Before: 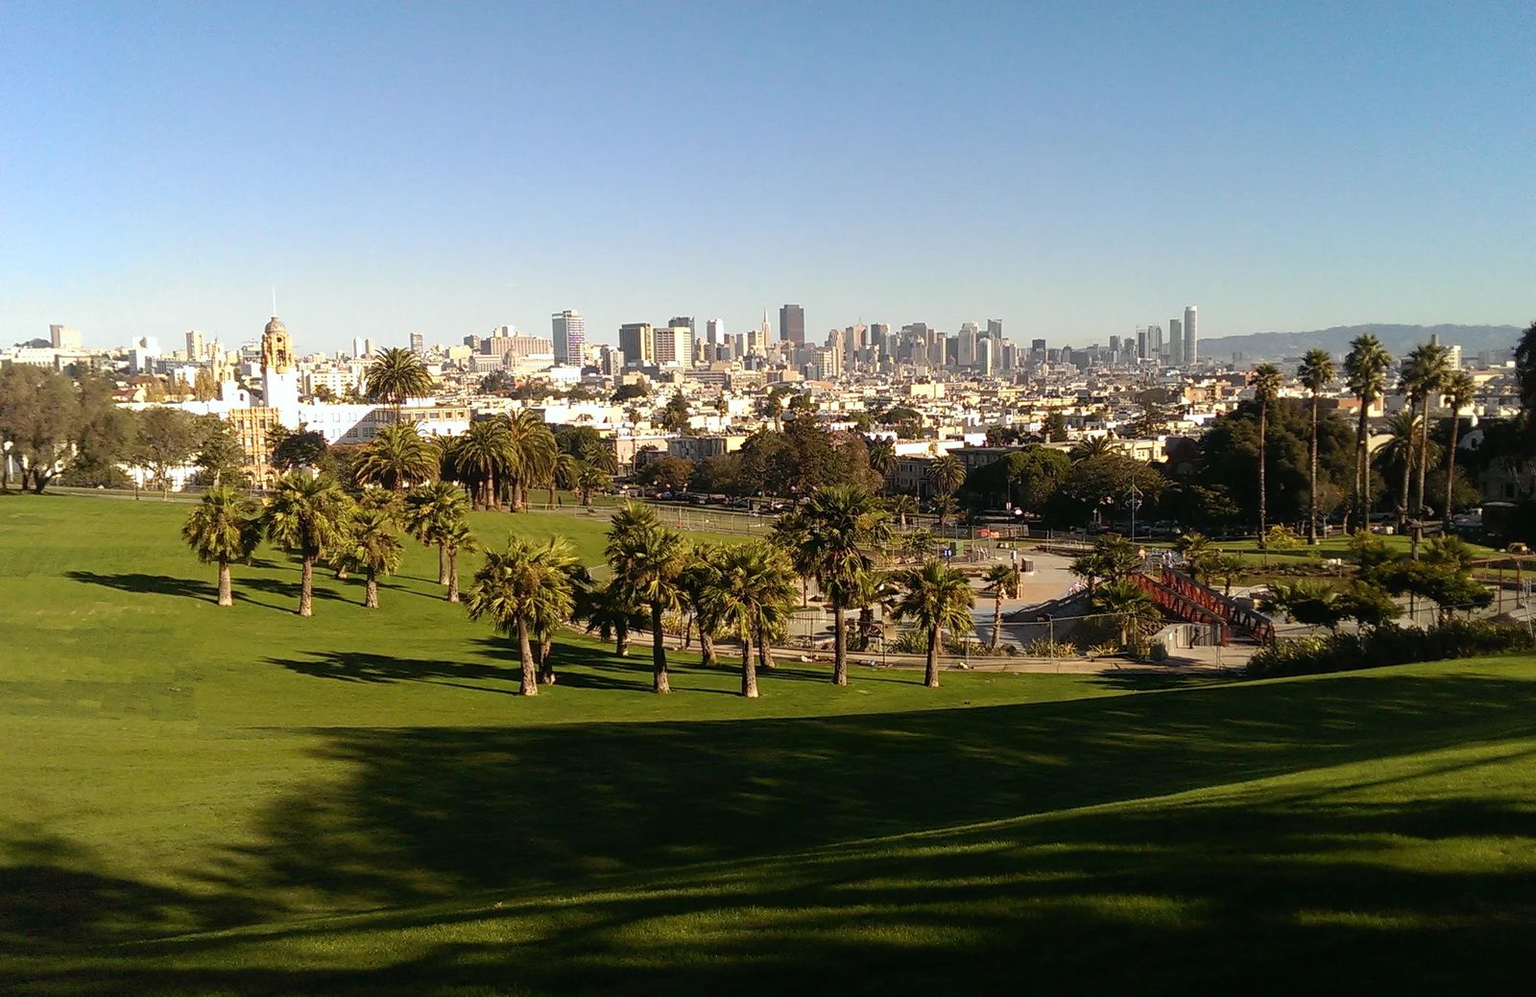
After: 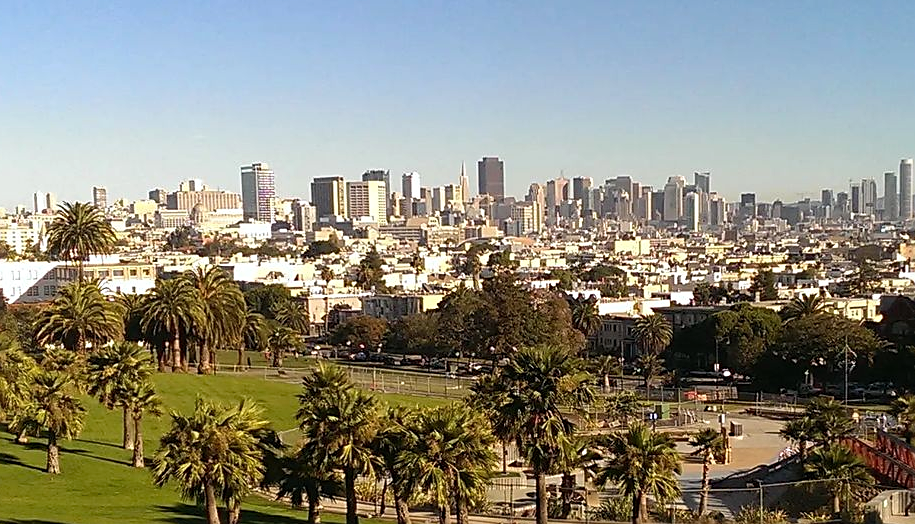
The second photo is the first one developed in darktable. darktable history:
haze removal: strength 0.25, distance 0.25, compatibility mode true, adaptive false
crop: left 20.932%, top 15.471%, right 21.848%, bottom 34.081%
sharpen: on, module defaults
